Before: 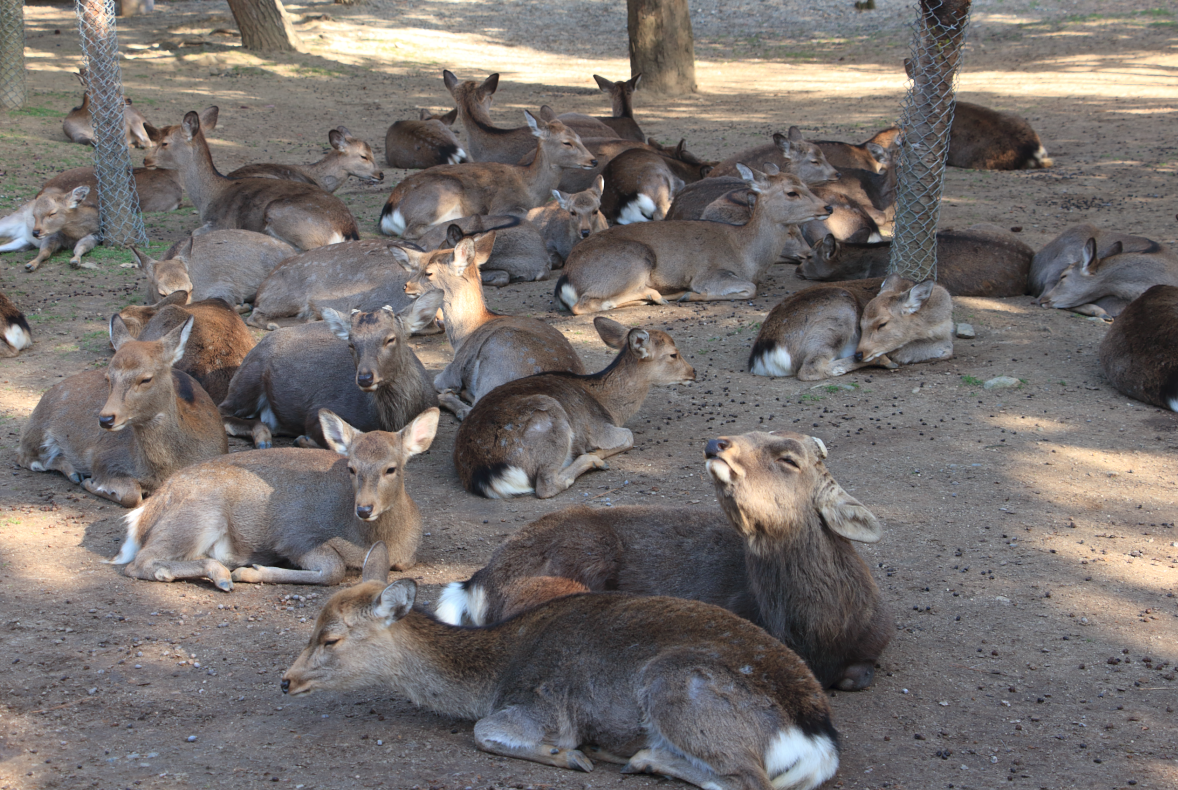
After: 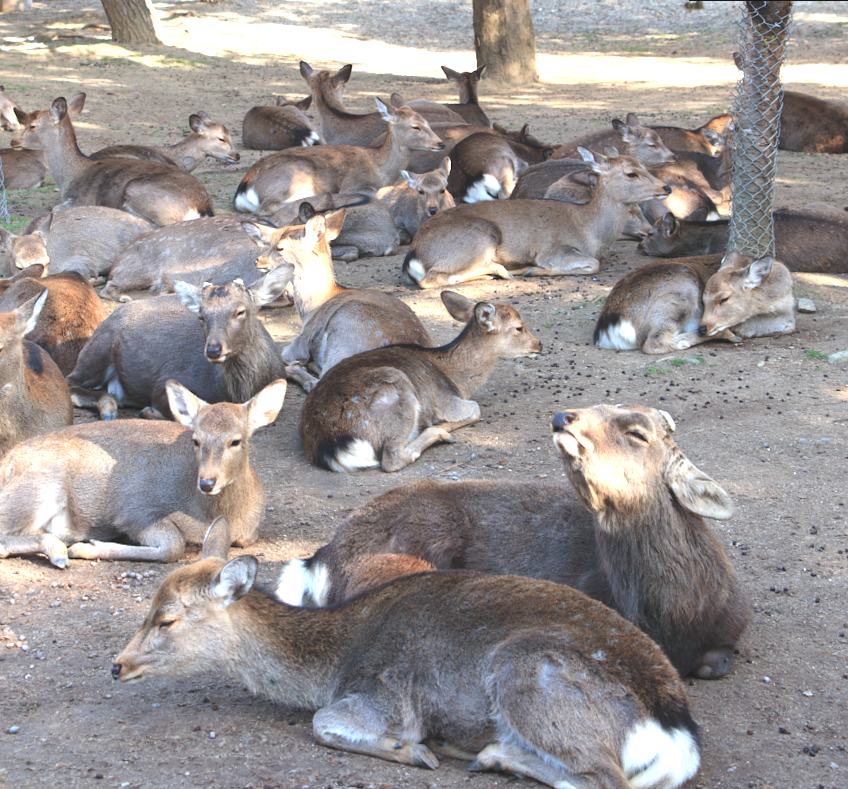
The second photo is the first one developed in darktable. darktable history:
rotate and perspective: rotation 0.215°, lens shift (vertical) -0.139, crop left 0.069, crop right 0.939, crop top 0.002, crop bottom 0.996
crop: left 9.88%, right 12.664%
exposure: black level correction -0.005, exposure 1.002 EV, compensate highlight preservation false
